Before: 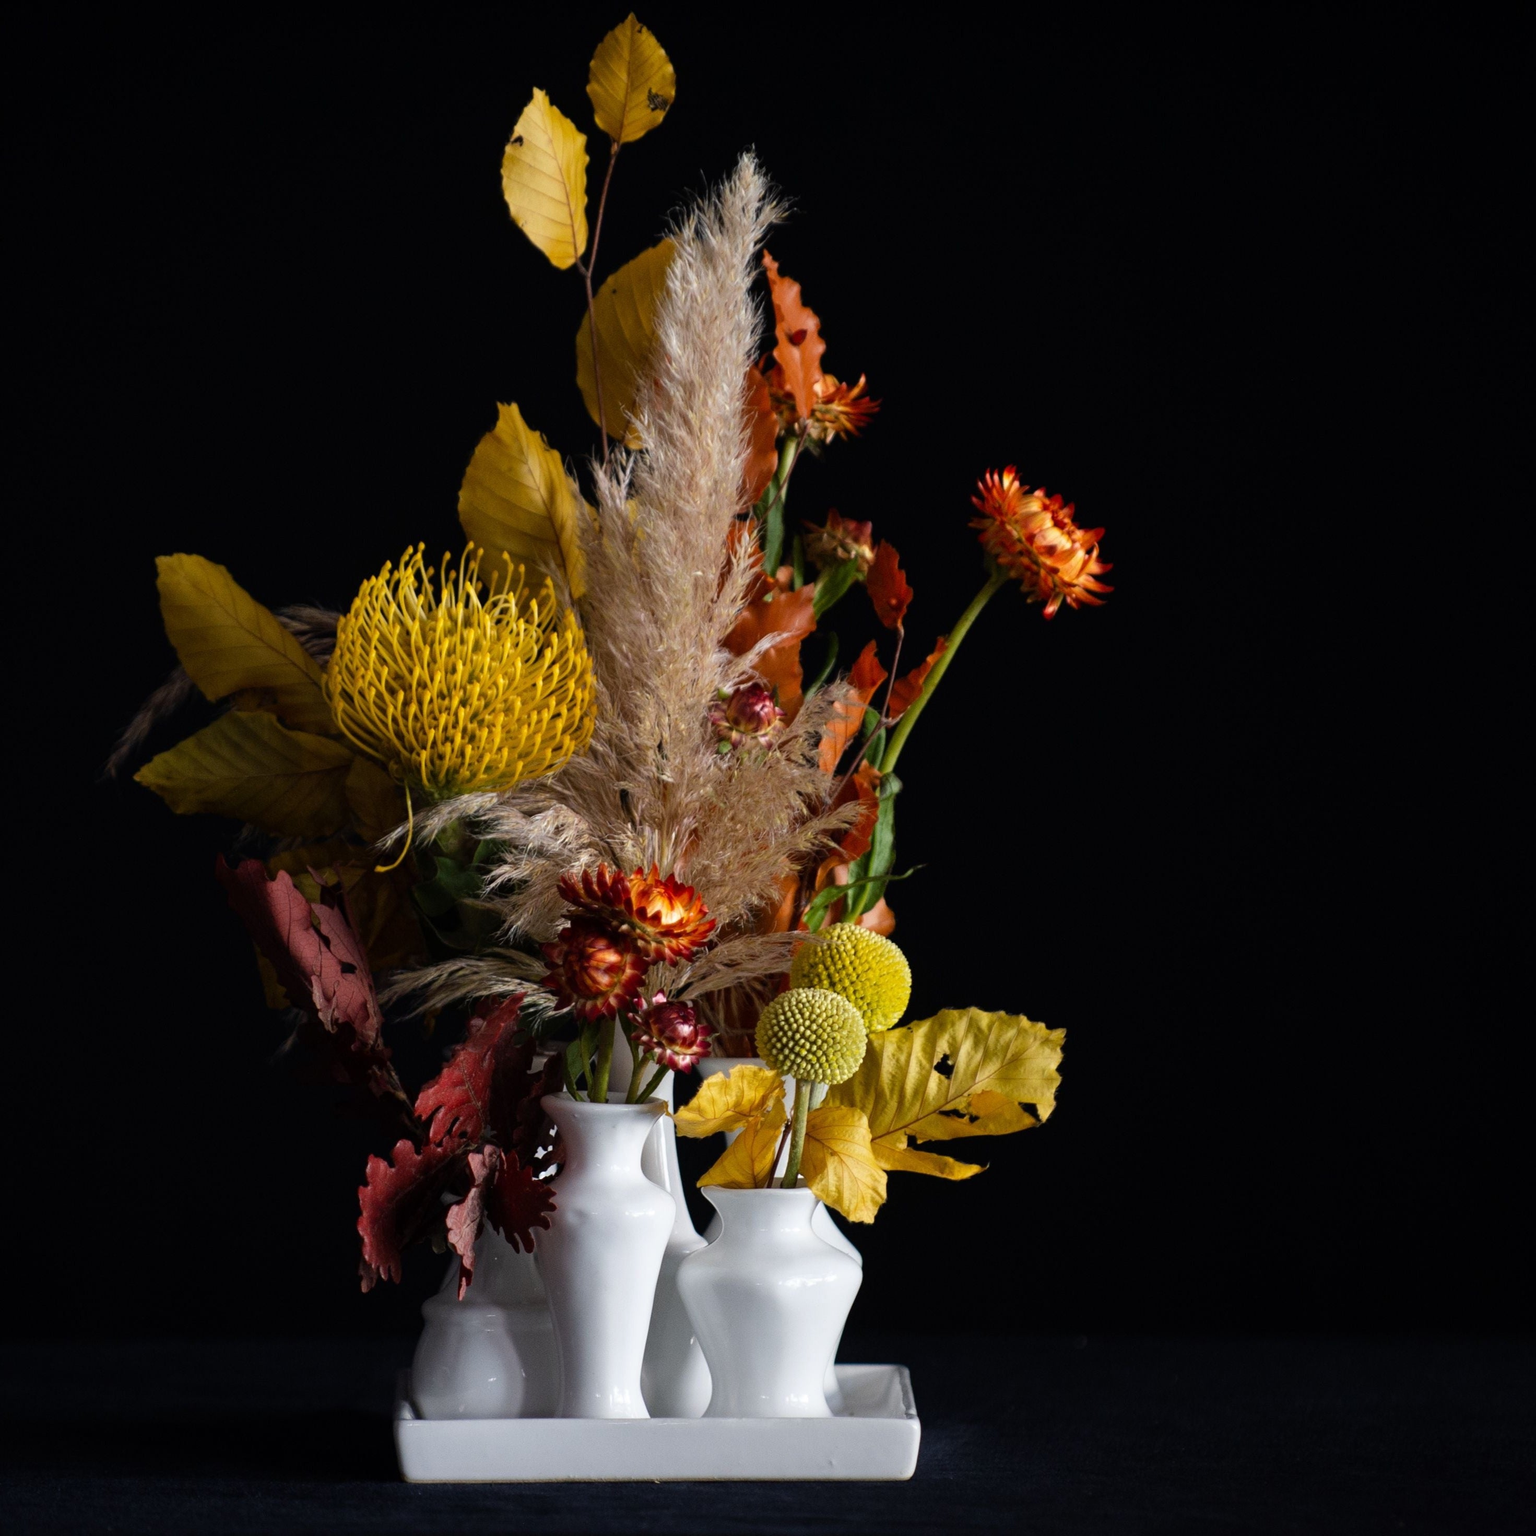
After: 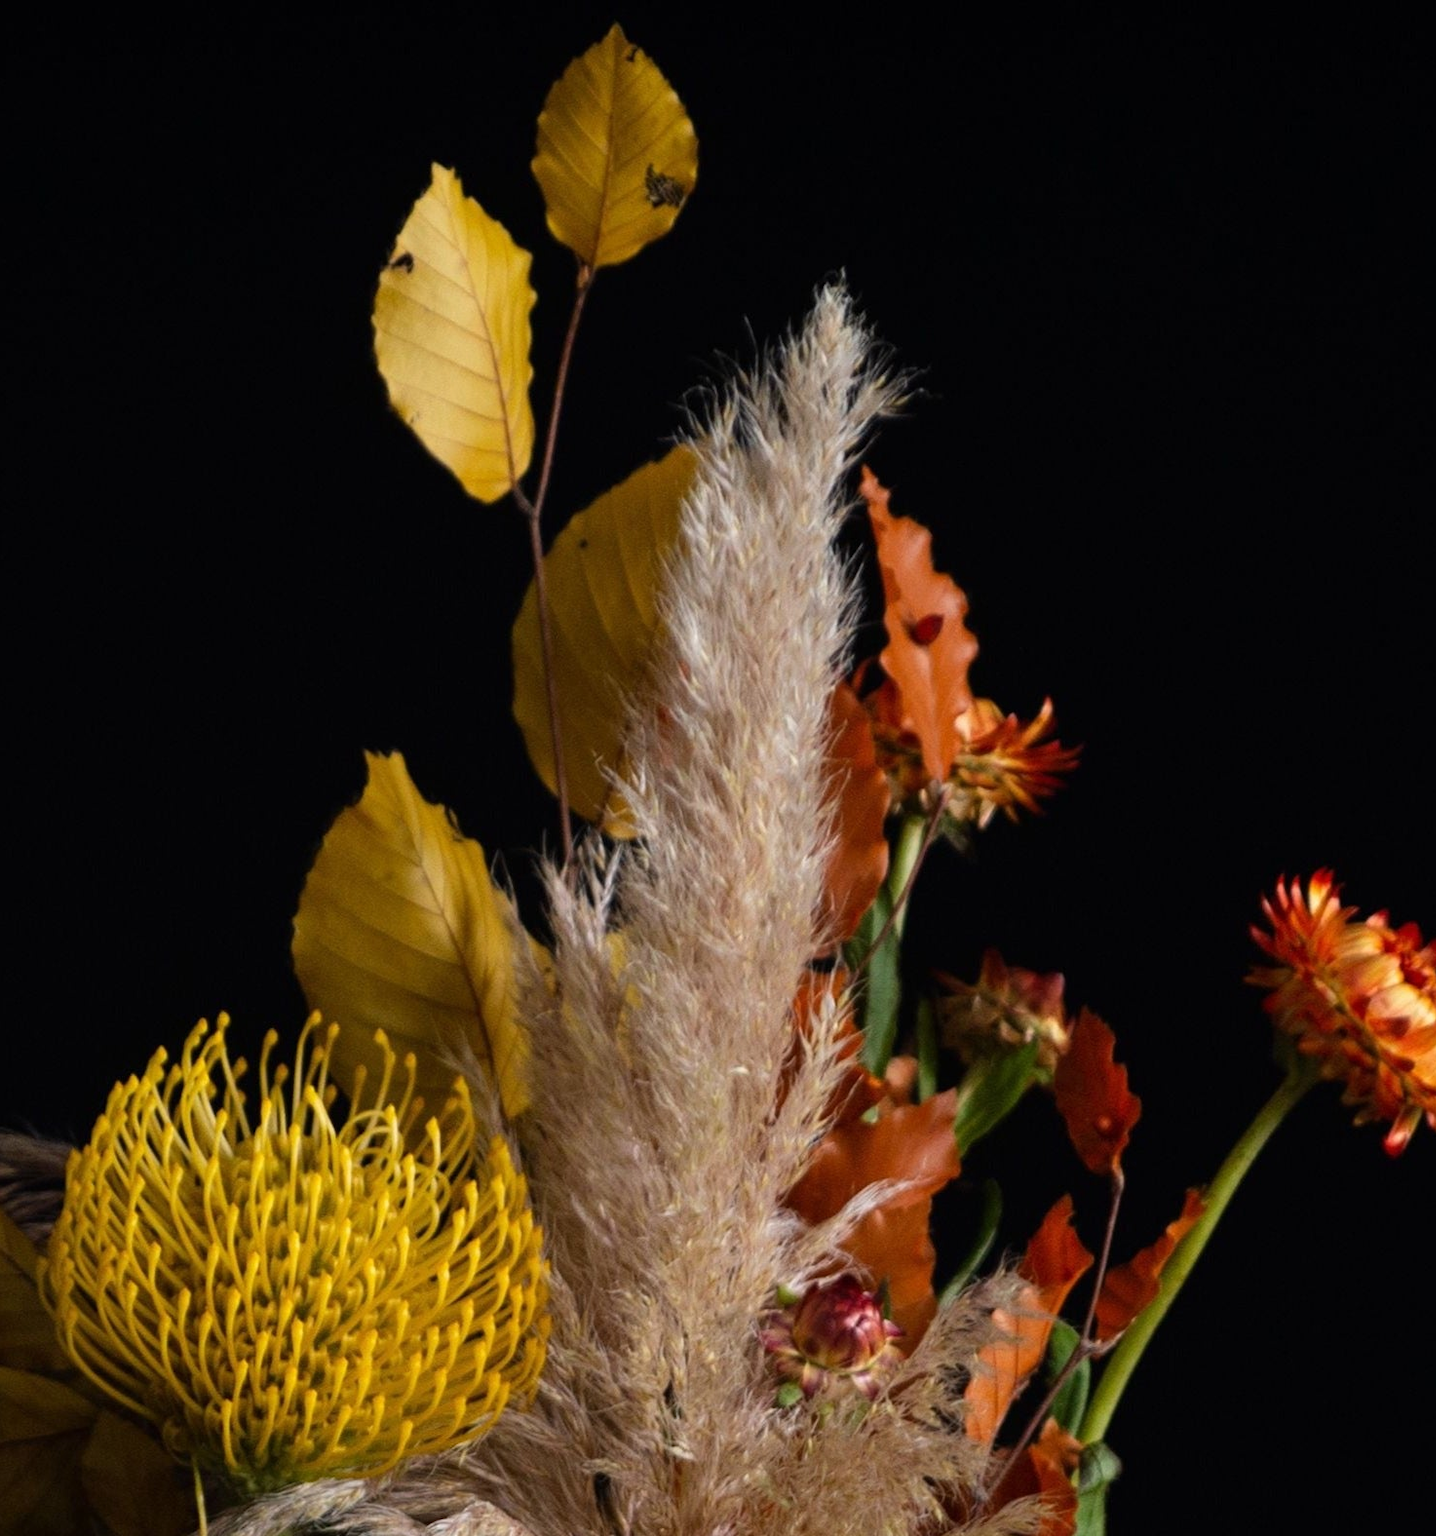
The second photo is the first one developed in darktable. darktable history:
crop: left 19.65%, right 30.229%, bottom 46.418%
